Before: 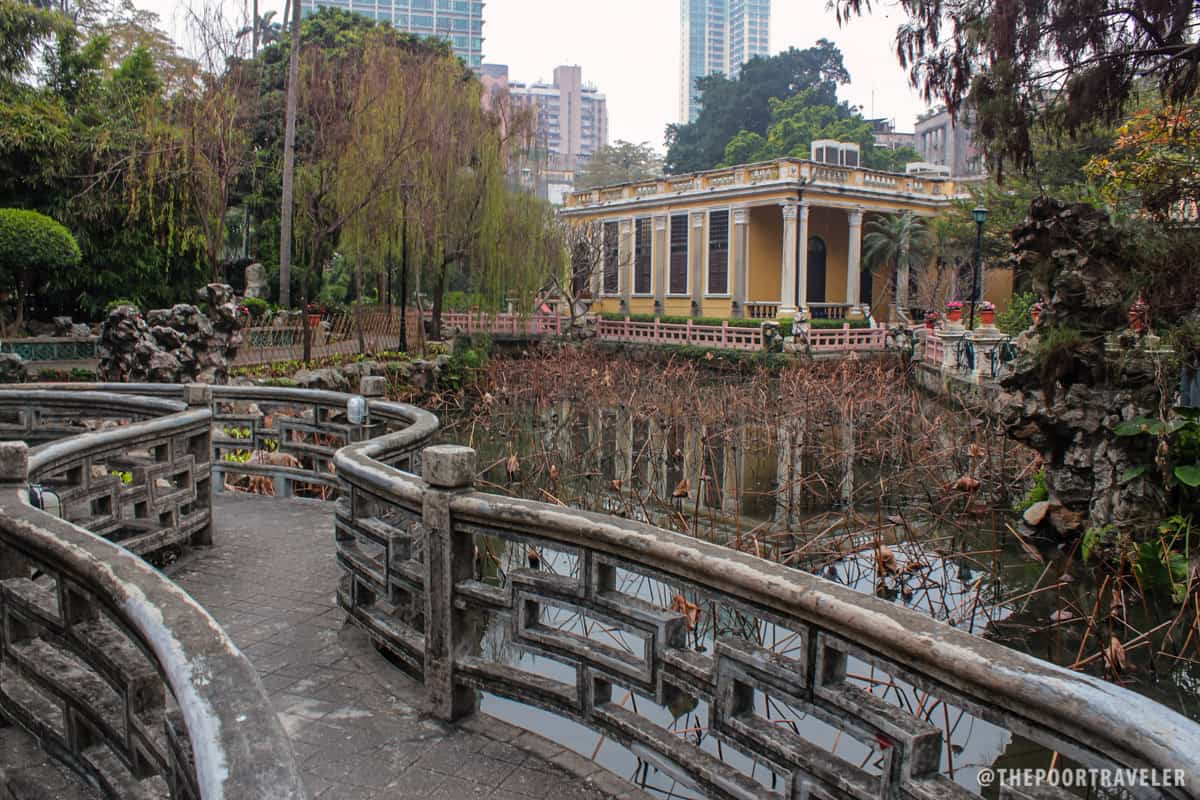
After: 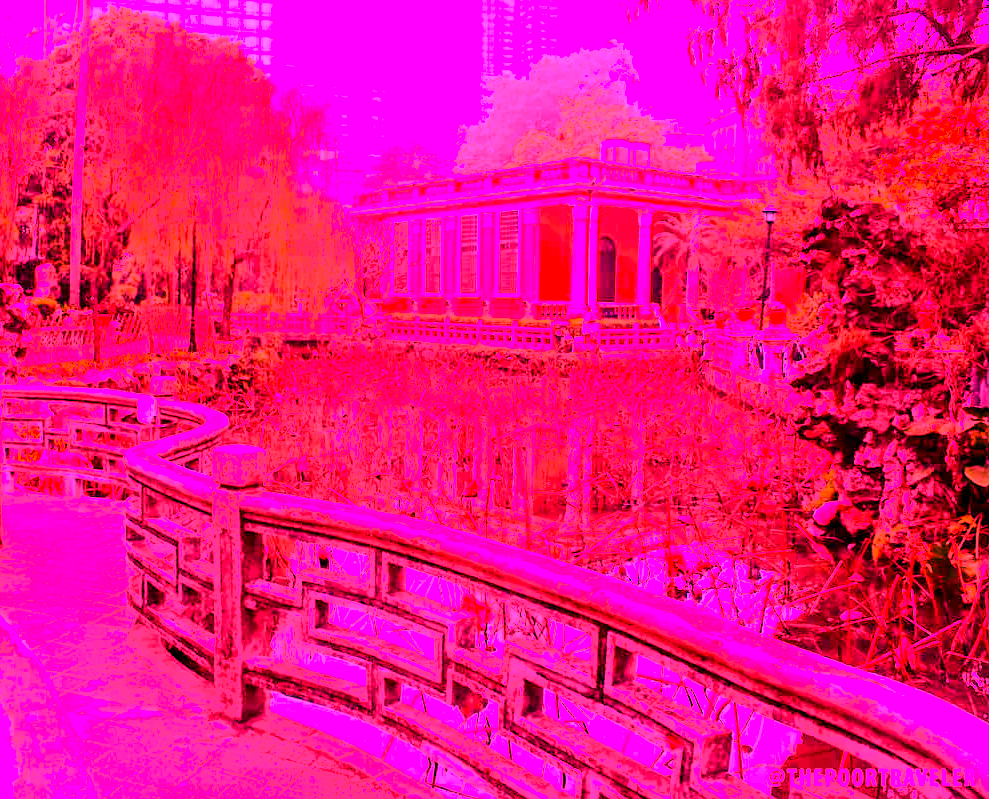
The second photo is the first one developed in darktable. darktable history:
exposure: exposure 0.127 EV, compensate highlight preservation false
crop: left 17.582%, bottom 0.031%
tone curve: curves: ch0 [(0, 0) (0.071, 0.058) (0.266, 0.268) (0.498, 0.542) (0.766, 0.807) (1, 0.983)]; ch1 [(0, 0) (0.346, 0.307) (0.408, 0.387) (0.463, 0.465) (0.482, 0.493) (0.502, 0.499) (0.517, 0.505) (0.55, 0.554) (0.597, 0.61) (0.651, 0.698) (1, 1)]; ch2 [(0, 0) (0.346, 0.34) (0.434, 0.46) (0.485, 0.494) (0.5, 0.498) (0.509, 0.517) (0.526, 0.539) (0.583, 0.603) (0.625, 0.659) (1, 1)], color space Lab, independent channels, preserve colors none
white balance: red 4.26, blue 1.802
color balance: mode lift, gamma, gain (sRGB), lift [0.97, 1, 1, 1], gamma [1.03, 1, 1, 1]
color balance rgb: linear chroma grading › global chroma 10%, global vibrance 10%, contrast 15%, saturation formula JzAzBz (2021)
